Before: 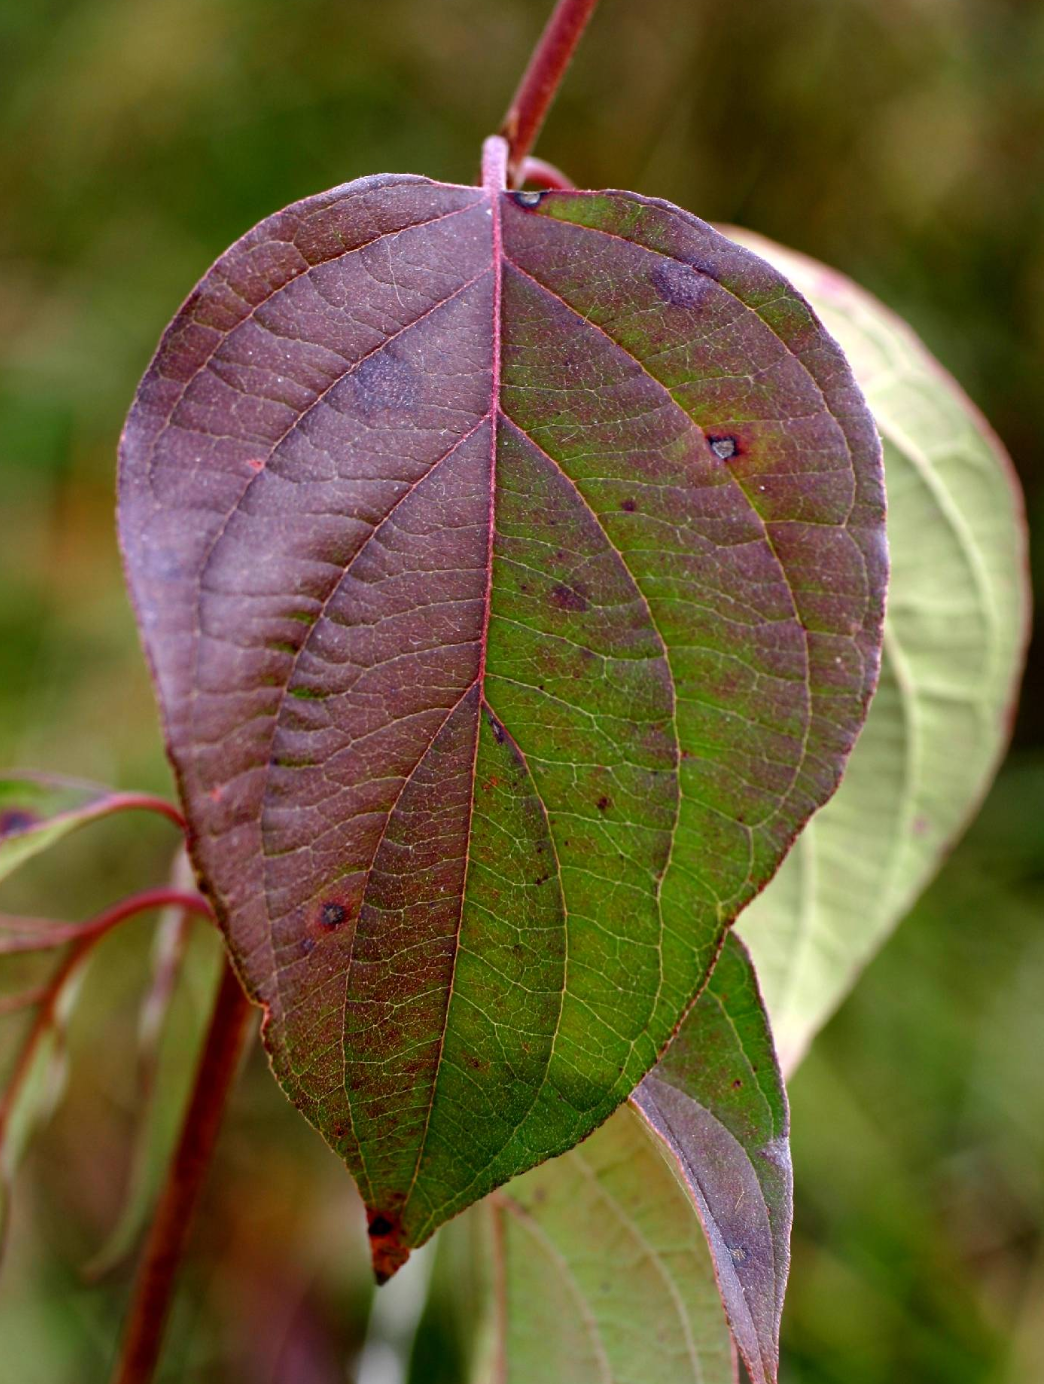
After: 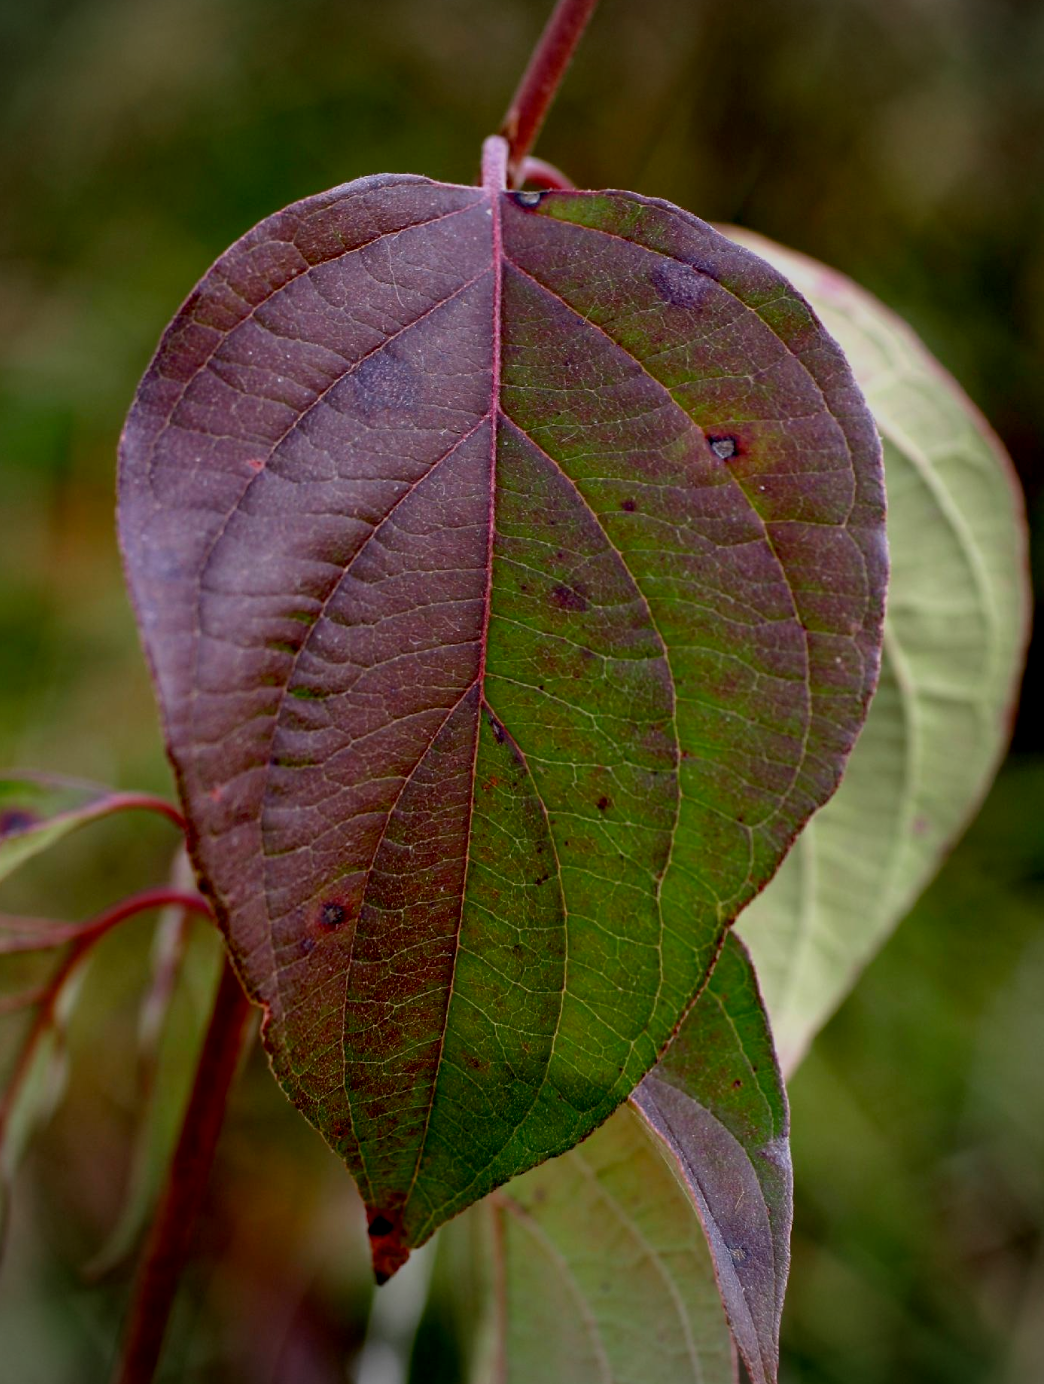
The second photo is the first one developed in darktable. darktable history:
vignetting: brightness -0.29
exposure: black level correction 0.009, exposure -0.659 EV, compensate exposure bias true, compensate highlight preservation false
